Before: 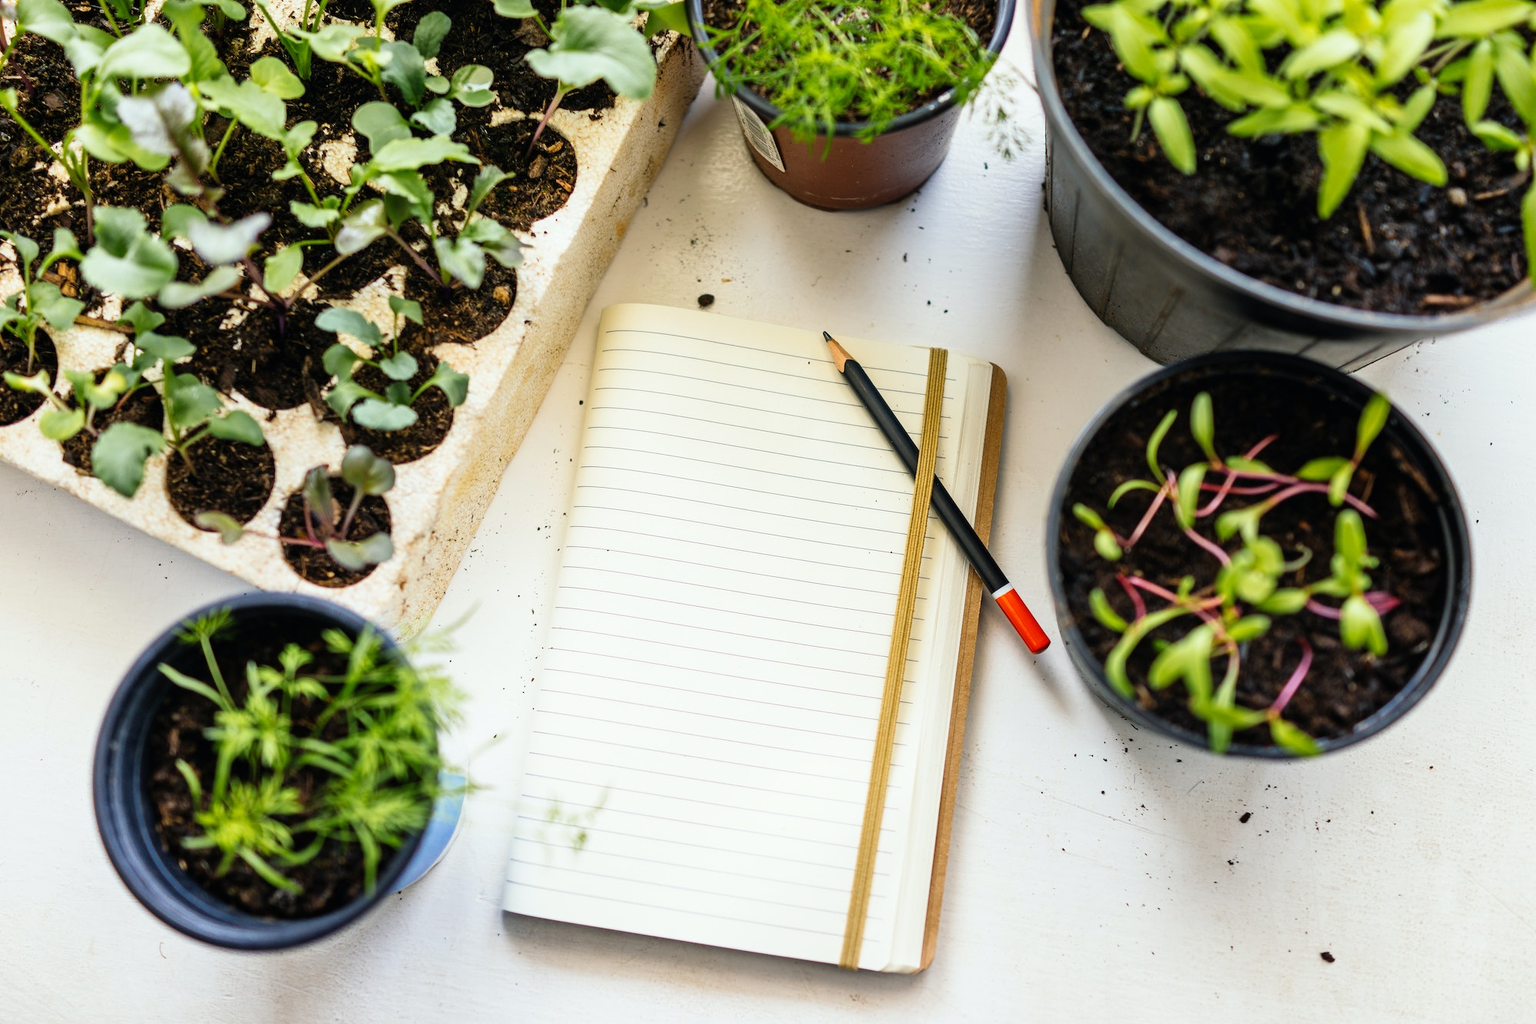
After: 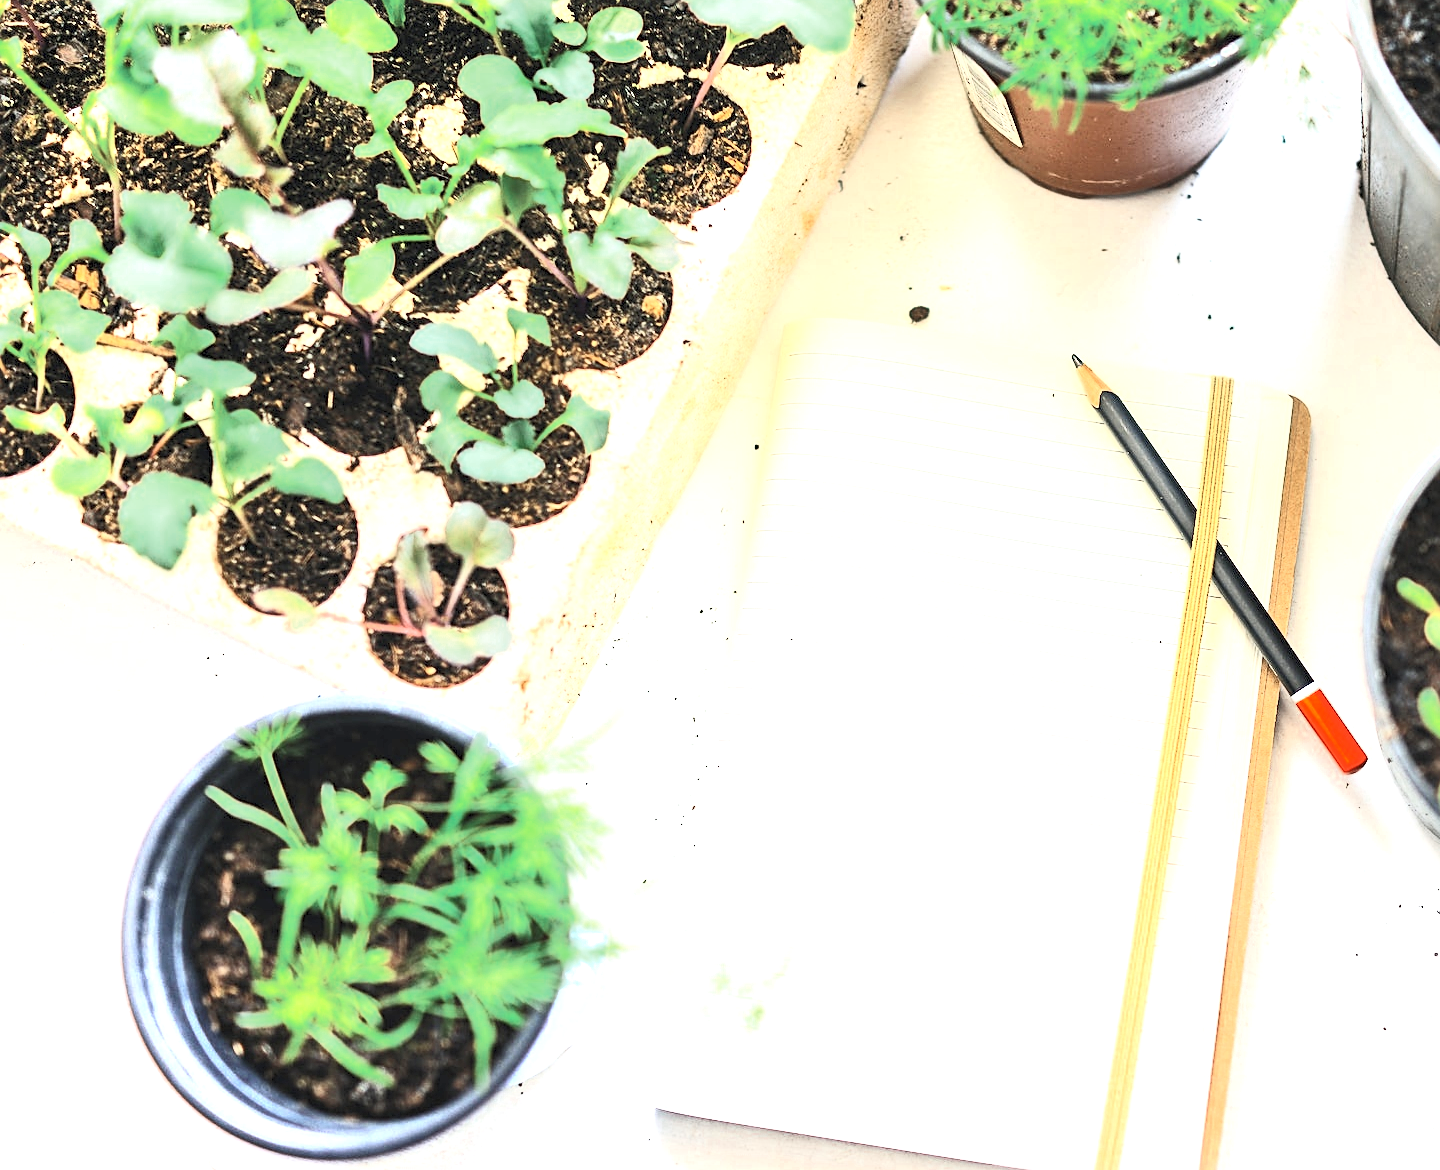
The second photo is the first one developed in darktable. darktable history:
exposure: black level correction 0, exposure 1.5 EV, compensate highlight preservation false
contrast brightness saturation: contrast 0.39, brightness 0.53
sharpen: on, module defaults
crop: top 5.803%, right 27.864%, bottom 5.804%
color zones: curves: ch0 [(0, 0.5) (0.125, 0.4) (0.25, 0.5) (0.375, 0.4) (0.5, 0.4) (0.625, 0.6) (0.75, 0.6) (0.875, 0.5)]; ch1 [(0, 0.35) (0.125, 0.45) (0.25, 0.35) (0.375, 0.35) (0.5, 0.35) (0.625, 0.35) (0.75, 0.45) (0.875, 0.35)]; ch2 [(0, 0.6) (0.125, 0.5) (0.25, 0.5) (0.375, 0.6) (0.5, 0.6) (0.625, 0.5) (0.75, 0.5) (0.875, 0.5)]
